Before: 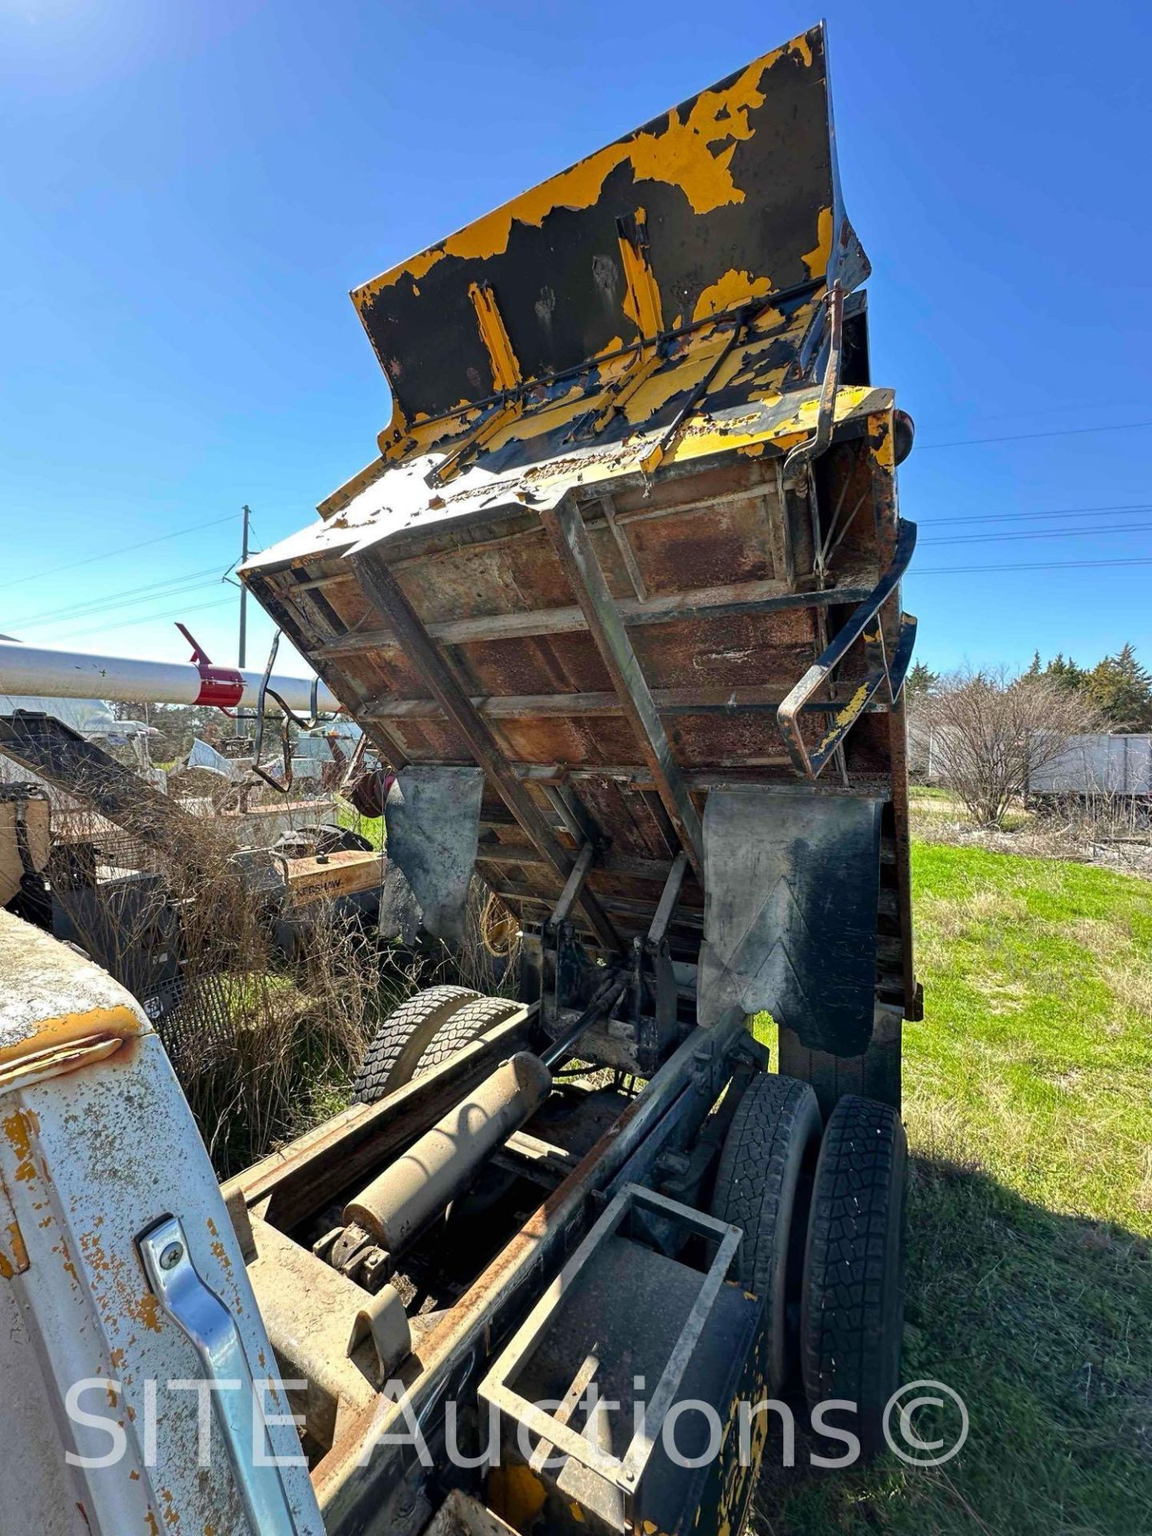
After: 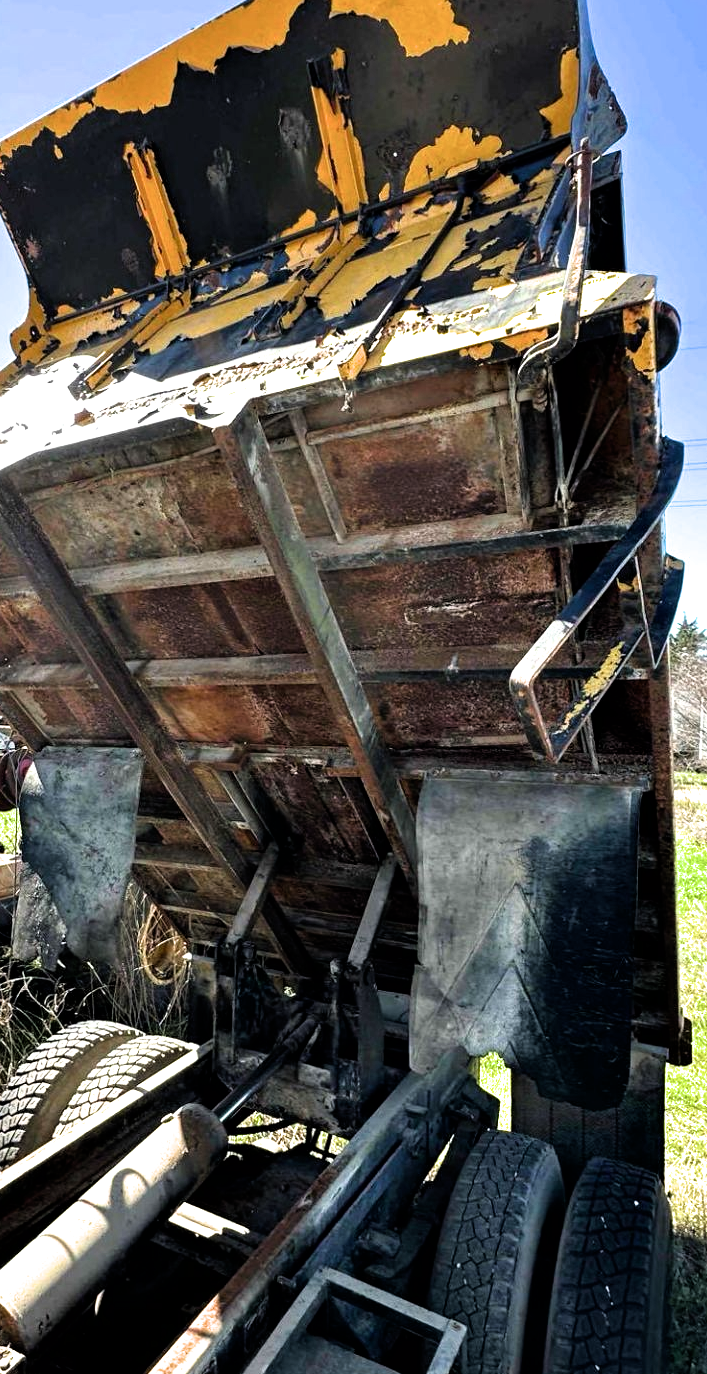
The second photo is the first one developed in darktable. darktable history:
crop: left 32.091%, top 10.999%, right 18.743%, bottom 17.418%
filmic rgb: black relative exposure -8.22 EV, white relative exposure 2.2 EV, threshold 5.96 EV, target white luminance 99.87%, hardness 7.04, latitude 74.79%, contrast 1.32, highlights saturation mix -2.29%, shadows ↔ highlights balance 29.95%, enable highlight reconstruction true
exposure: exposure 0.58 EV, compensate highlight preservation false
